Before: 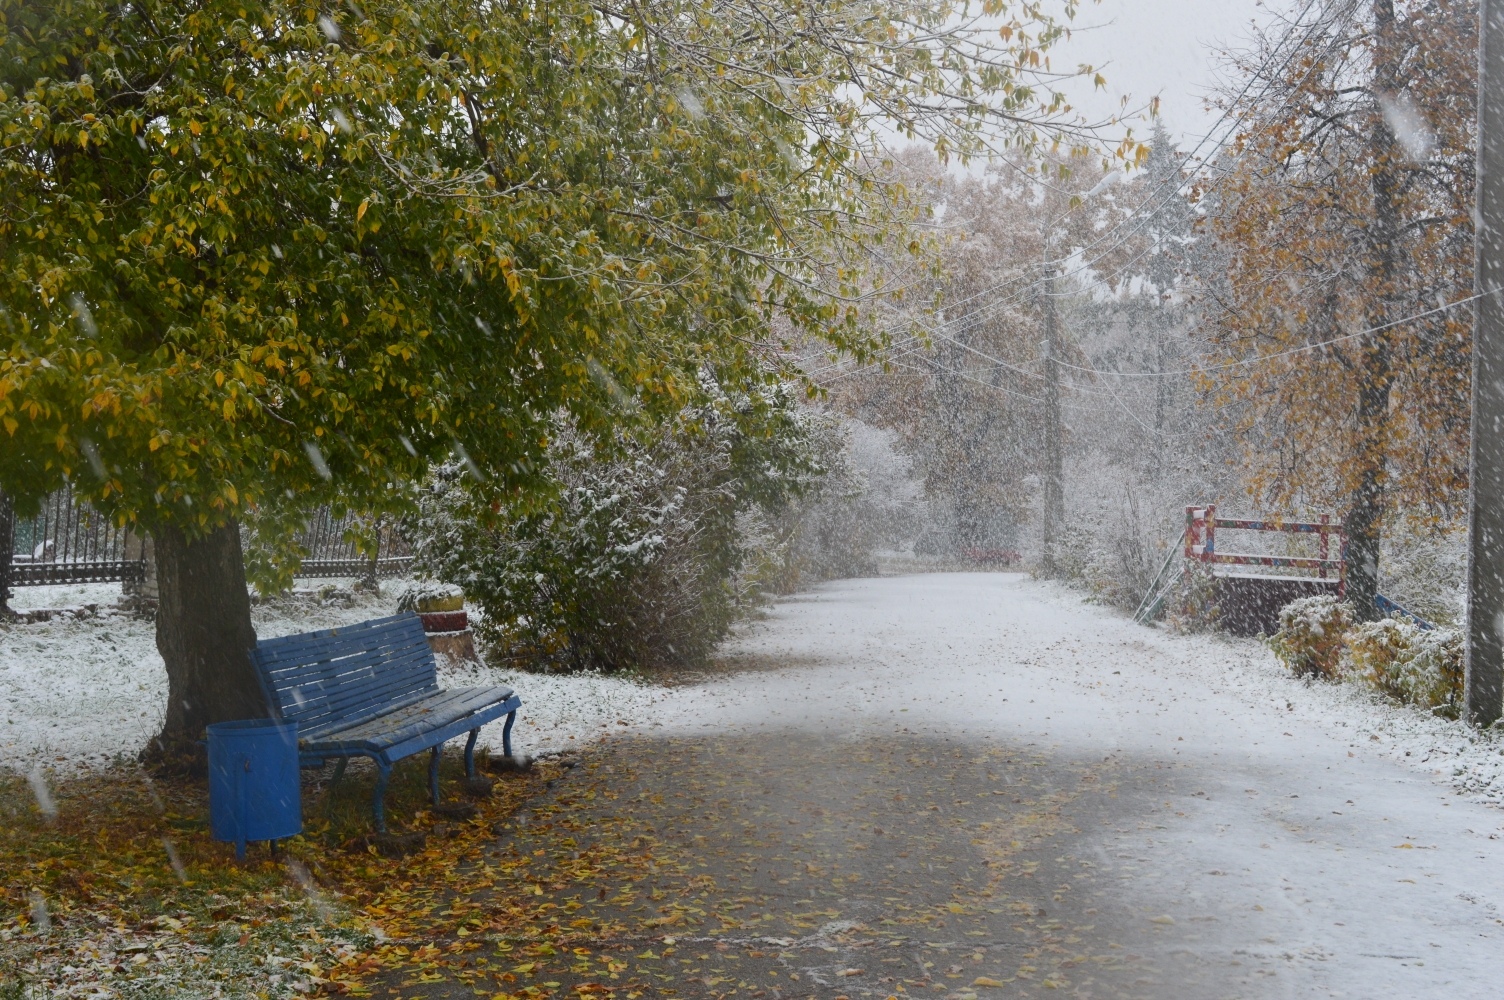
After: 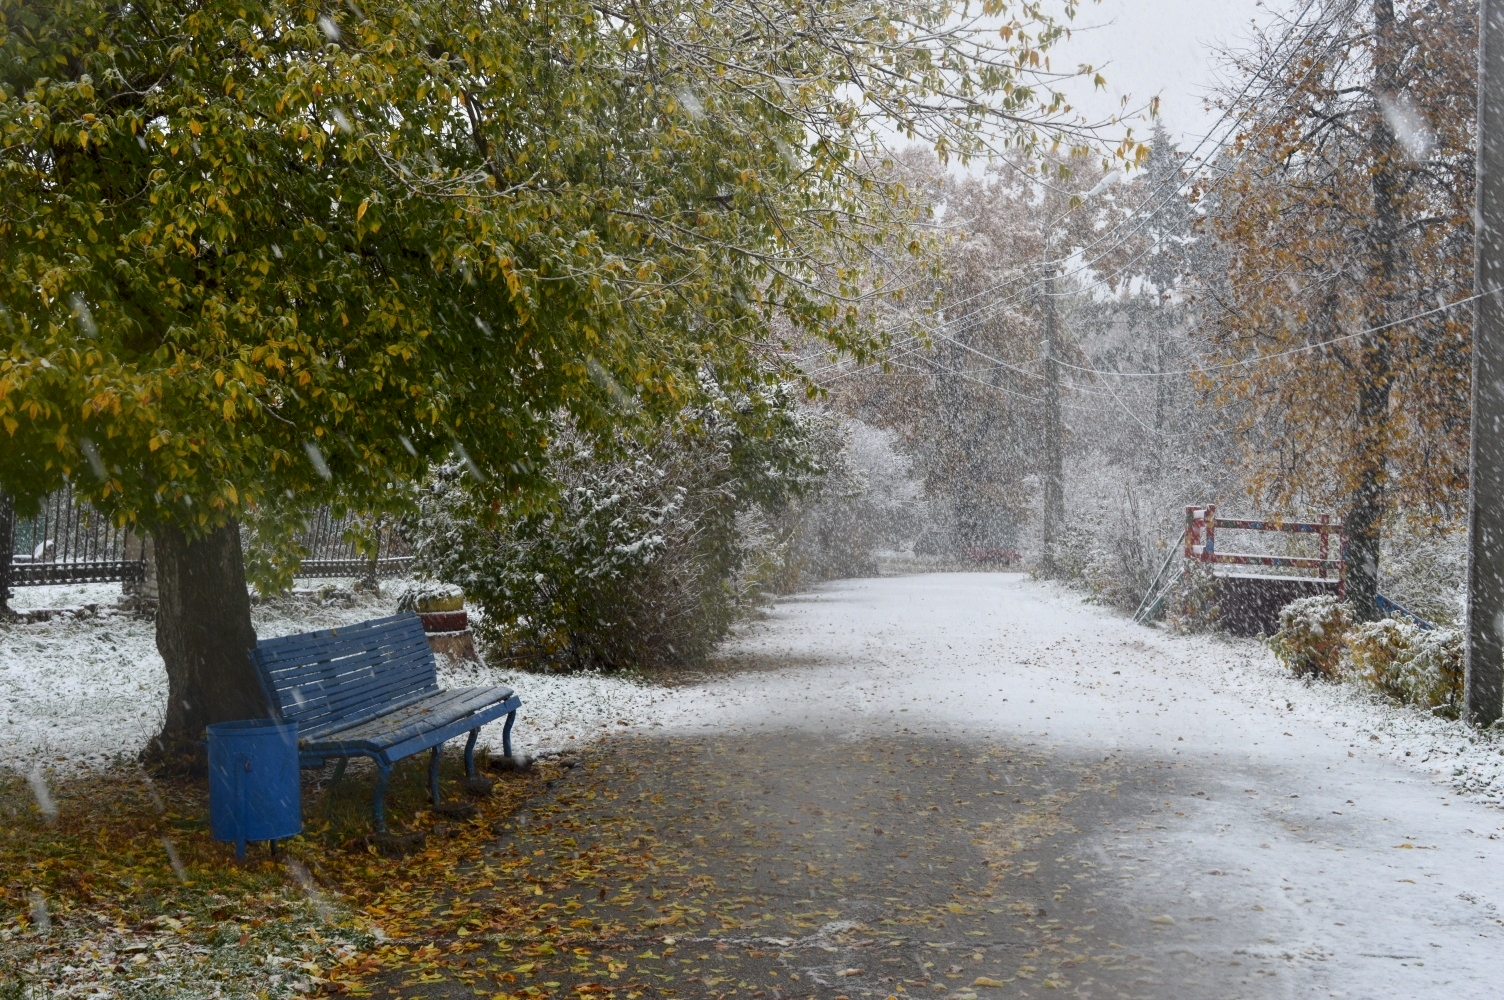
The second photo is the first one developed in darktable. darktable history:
base curve: curves: ch0 [(0, 0) (0.291, 0.288) (0.63, 0.707) (1, 1)]
exposure: exposure -0.019 EV
highlight reconstruction: method clip highlights, clipping threshold 0
local contrast: highlights 103%, shadows 113%, detail 158%, midtone range 0.143
